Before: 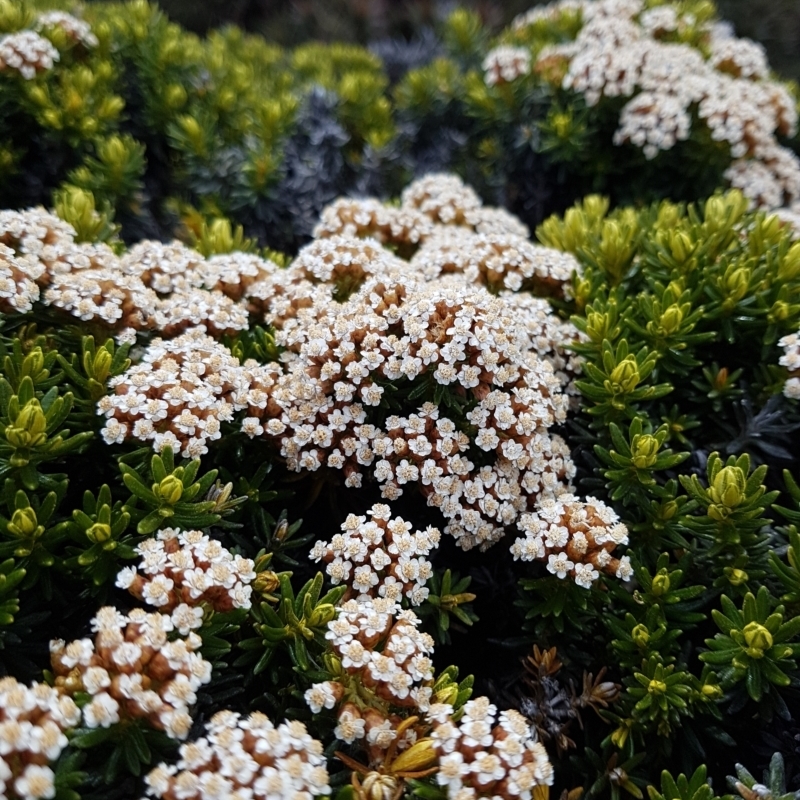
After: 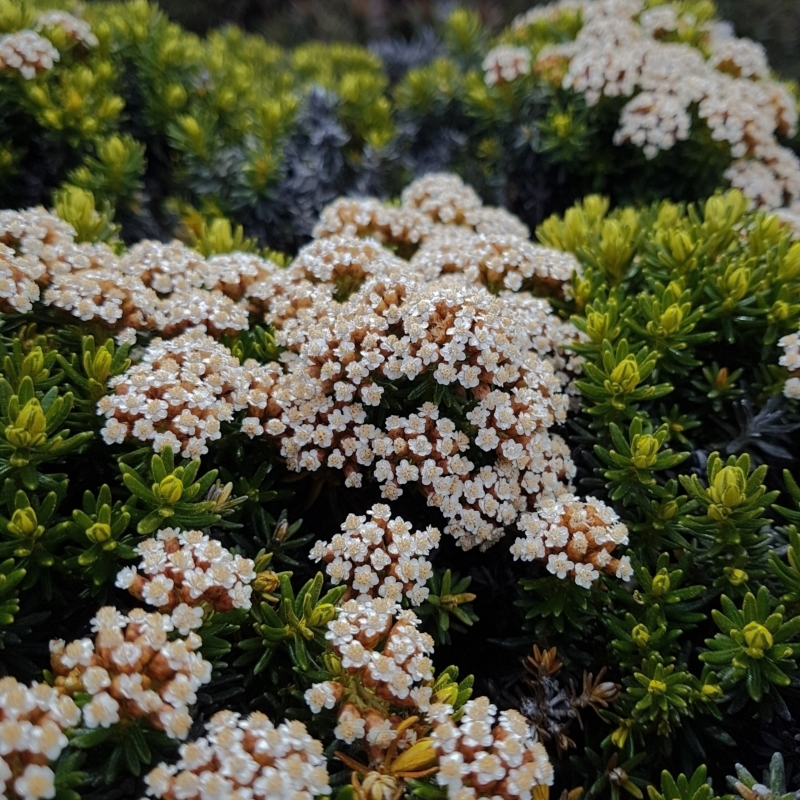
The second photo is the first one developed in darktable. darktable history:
shadows and highlights: shadows 25.55, highlights -71.41
